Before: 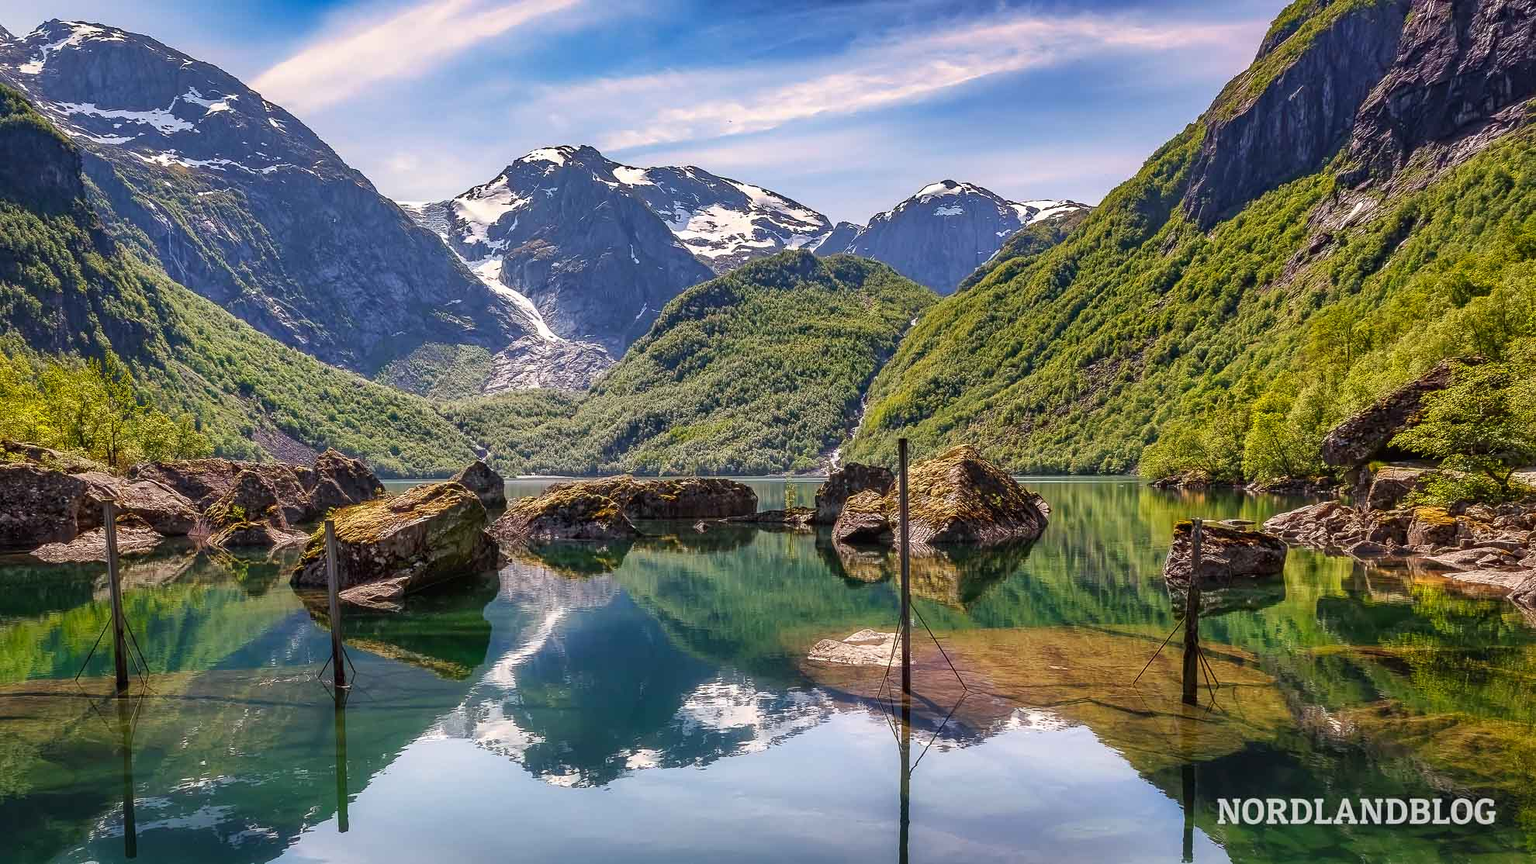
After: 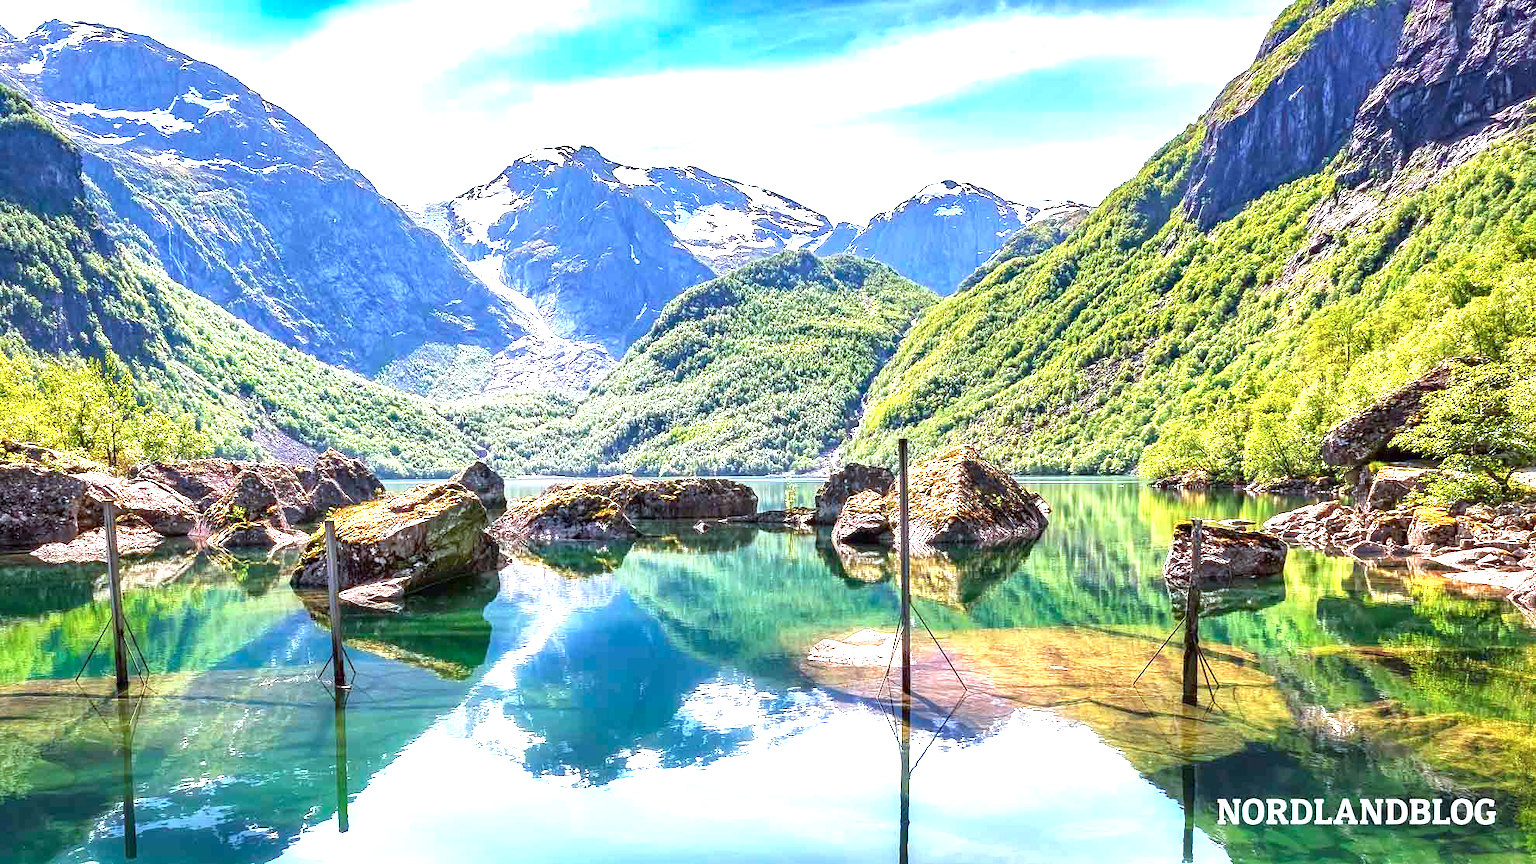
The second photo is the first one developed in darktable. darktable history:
exposure: black level correction 0.001, exposure 1.84 EV, compensate highlight preservation false
color calibration: illuminant Planckian (black body), x 0.378, y 0.375, temperature 4065 K
